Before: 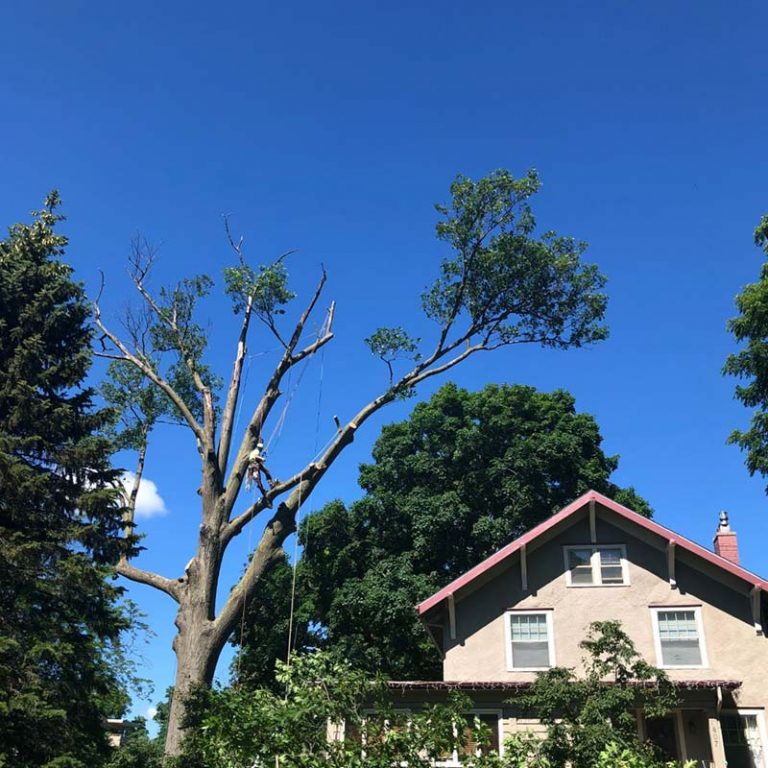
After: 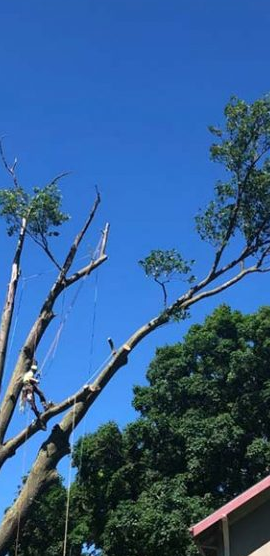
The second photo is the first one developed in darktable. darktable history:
tone equalizer: on, module defaults
crop and rotate: left 29.476%, top 10.214%, right 35.32%, bottom 17.333%
